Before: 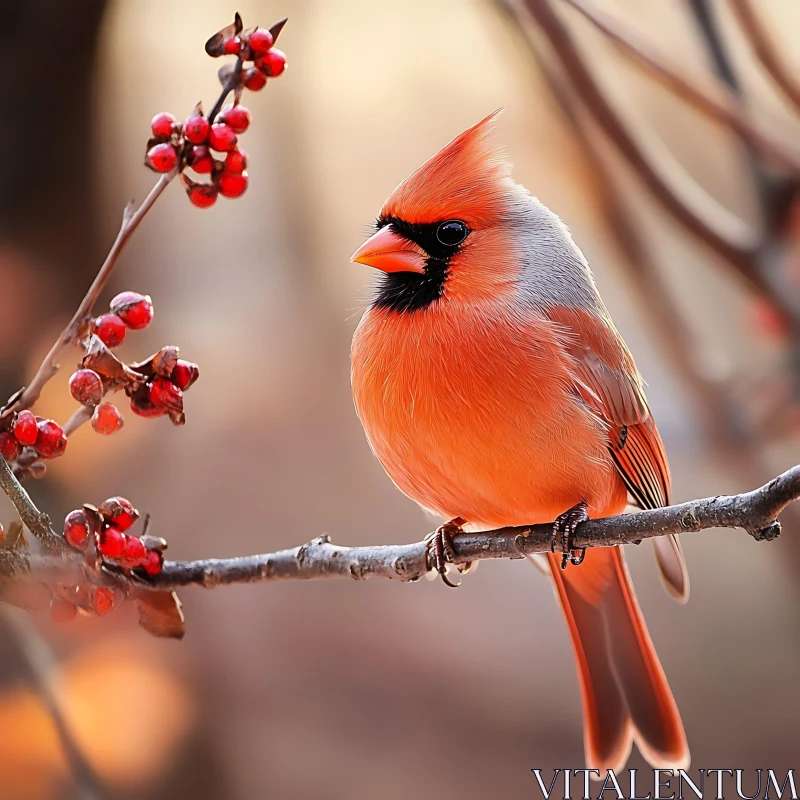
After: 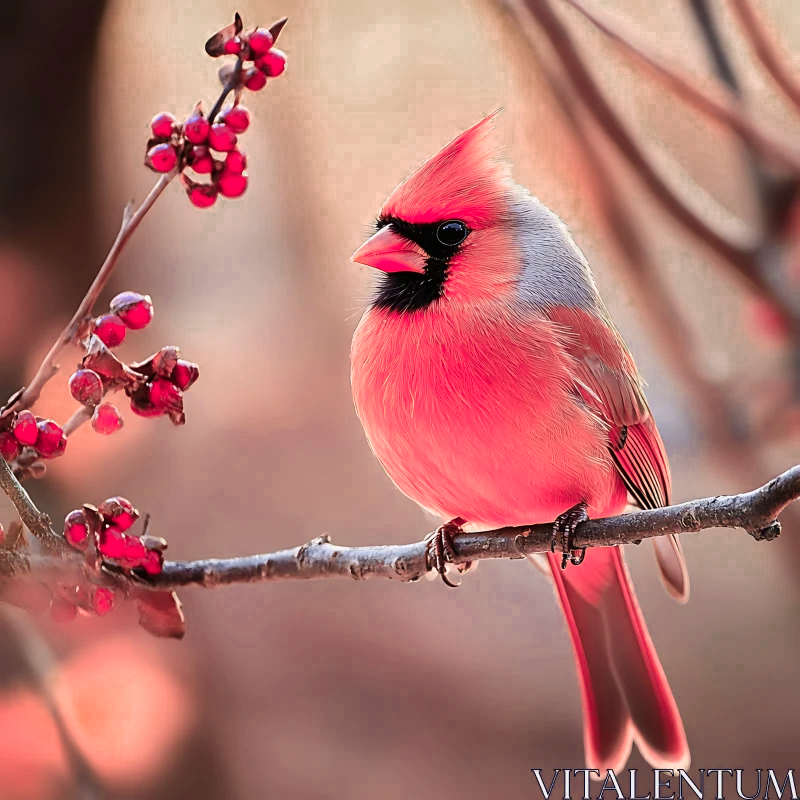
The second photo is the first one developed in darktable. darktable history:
velvia: on, module defaults
color zones: curves: ch0 [(0.006, 0.385) (0.143, 0.563) (0.243, 0.321) (0.352, 0.464) (0.516, 0.456) (0.625, 0.5) (0.75, 0.5) (0.875, 0.5)]; ch1 [(0, 0.5) (0.134, 0.504) (0.246, 0.463) (0.421, 0.515) (0.5, 0.56) (0.625, 0.5) (0.75, 0.5) (0.875, 0.5)]; ch2 [(0, 0.5) (0.131, 0.426) (0.307, 0.289) (0.38, 0.188) (0.513, 0.216) (0.625, 0.548) (0.75, 0.468) (0.838, 0.396) (0.971, 0.311)]
exposure: compensate highlight preservation false
